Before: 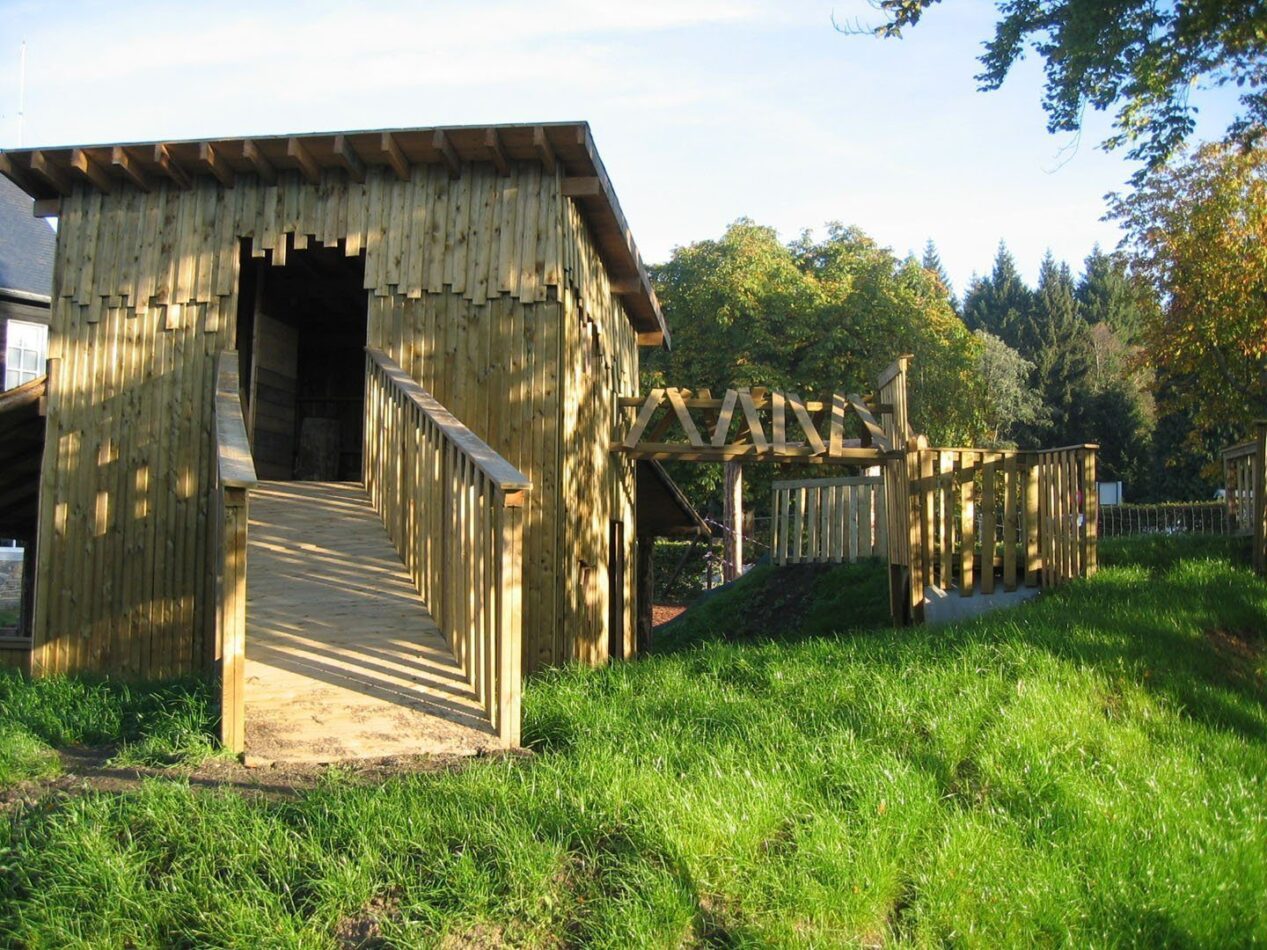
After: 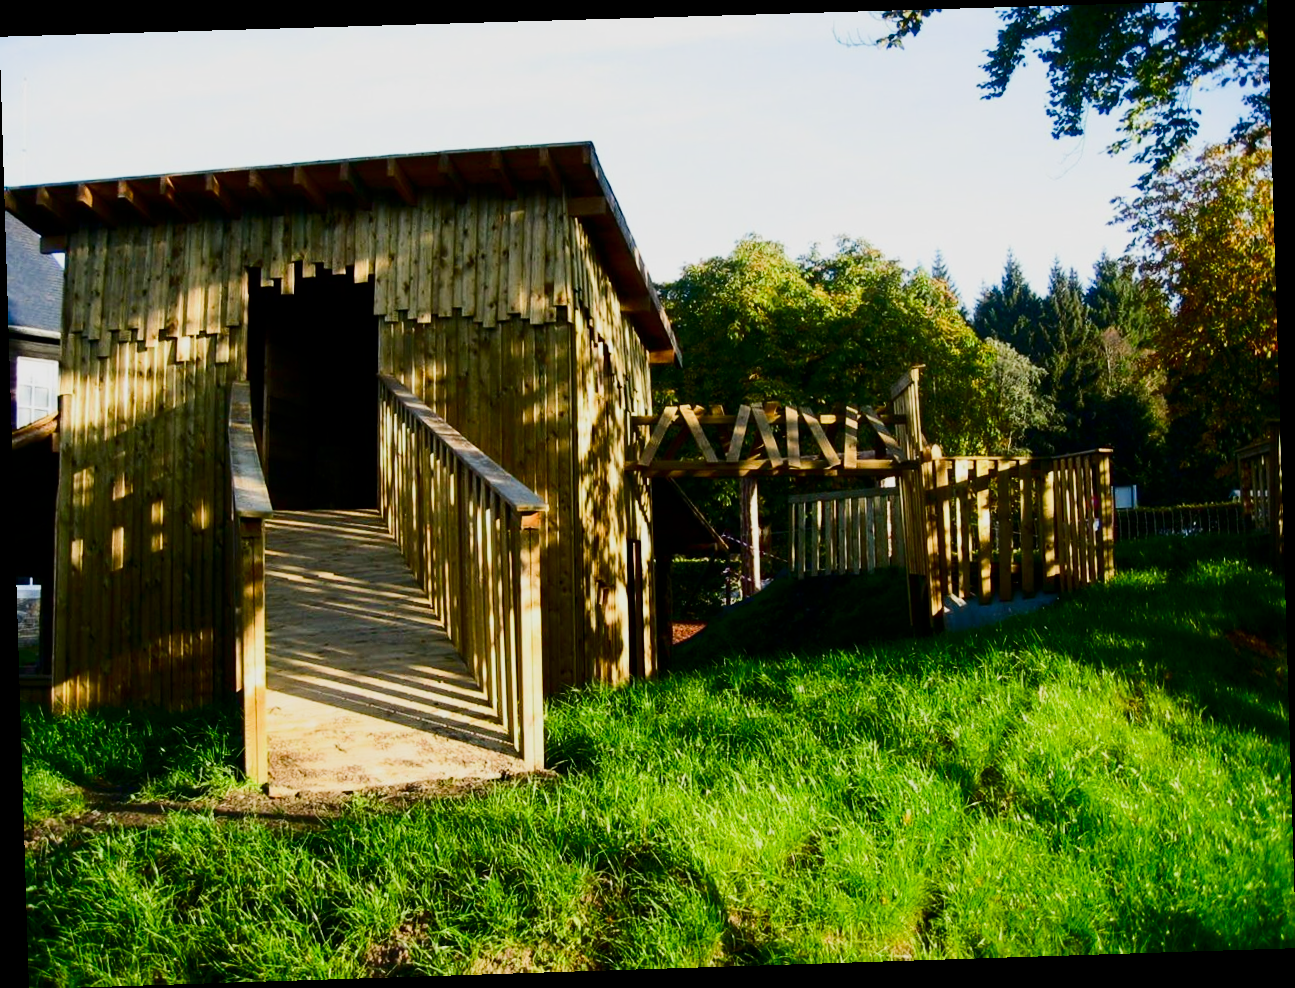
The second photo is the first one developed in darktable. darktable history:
sigmoid: contrast 1.54, target black 0
rotate and perspective: rotation -1.77°, lens shift (horizontal) 0.004, automatic cropping off
contrast brightness saturation: contrast 0.22, brightness -0.19, saturation 0.24
